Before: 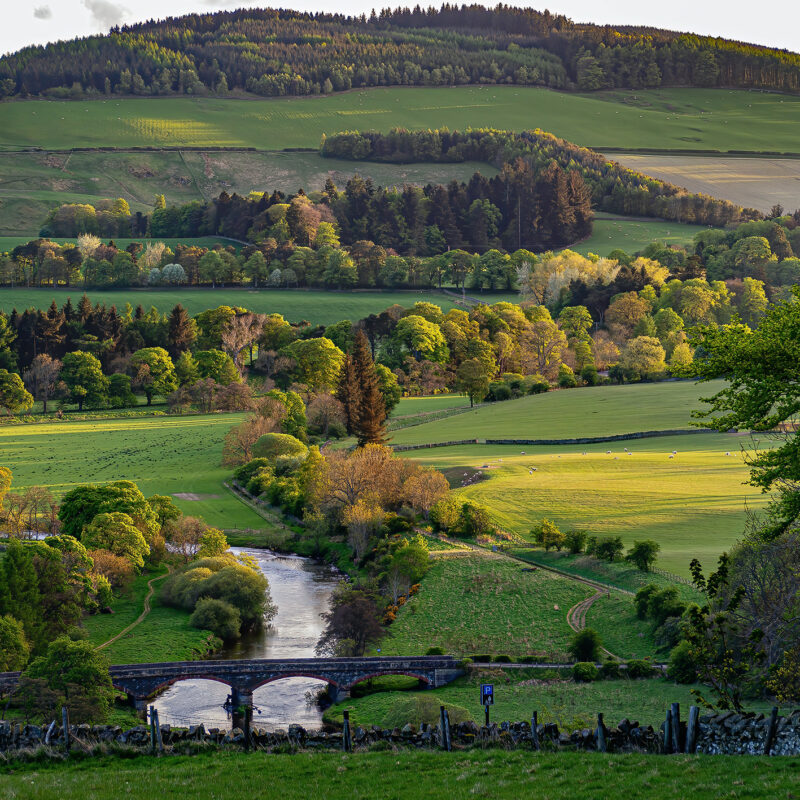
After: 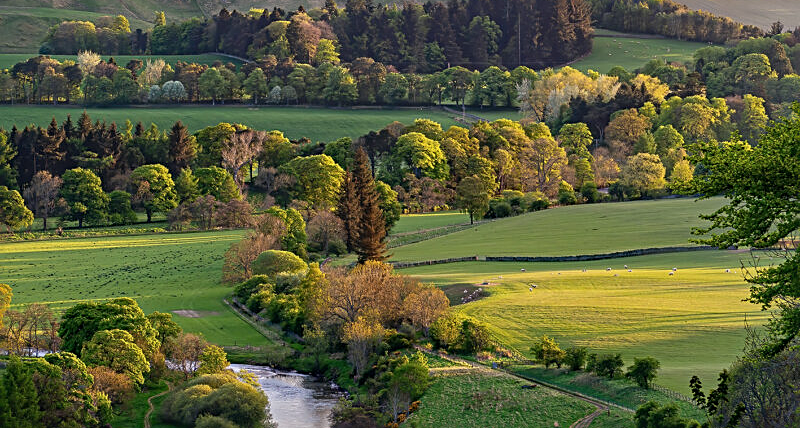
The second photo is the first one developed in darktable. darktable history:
crop and rotate: top 23.043%, bottom 23.437%
rotate and perspective: automatic cropping original format, crop left 0, crop top 0
sharpen: on, module defaults
white balance: red 1.009, blue 1.027
